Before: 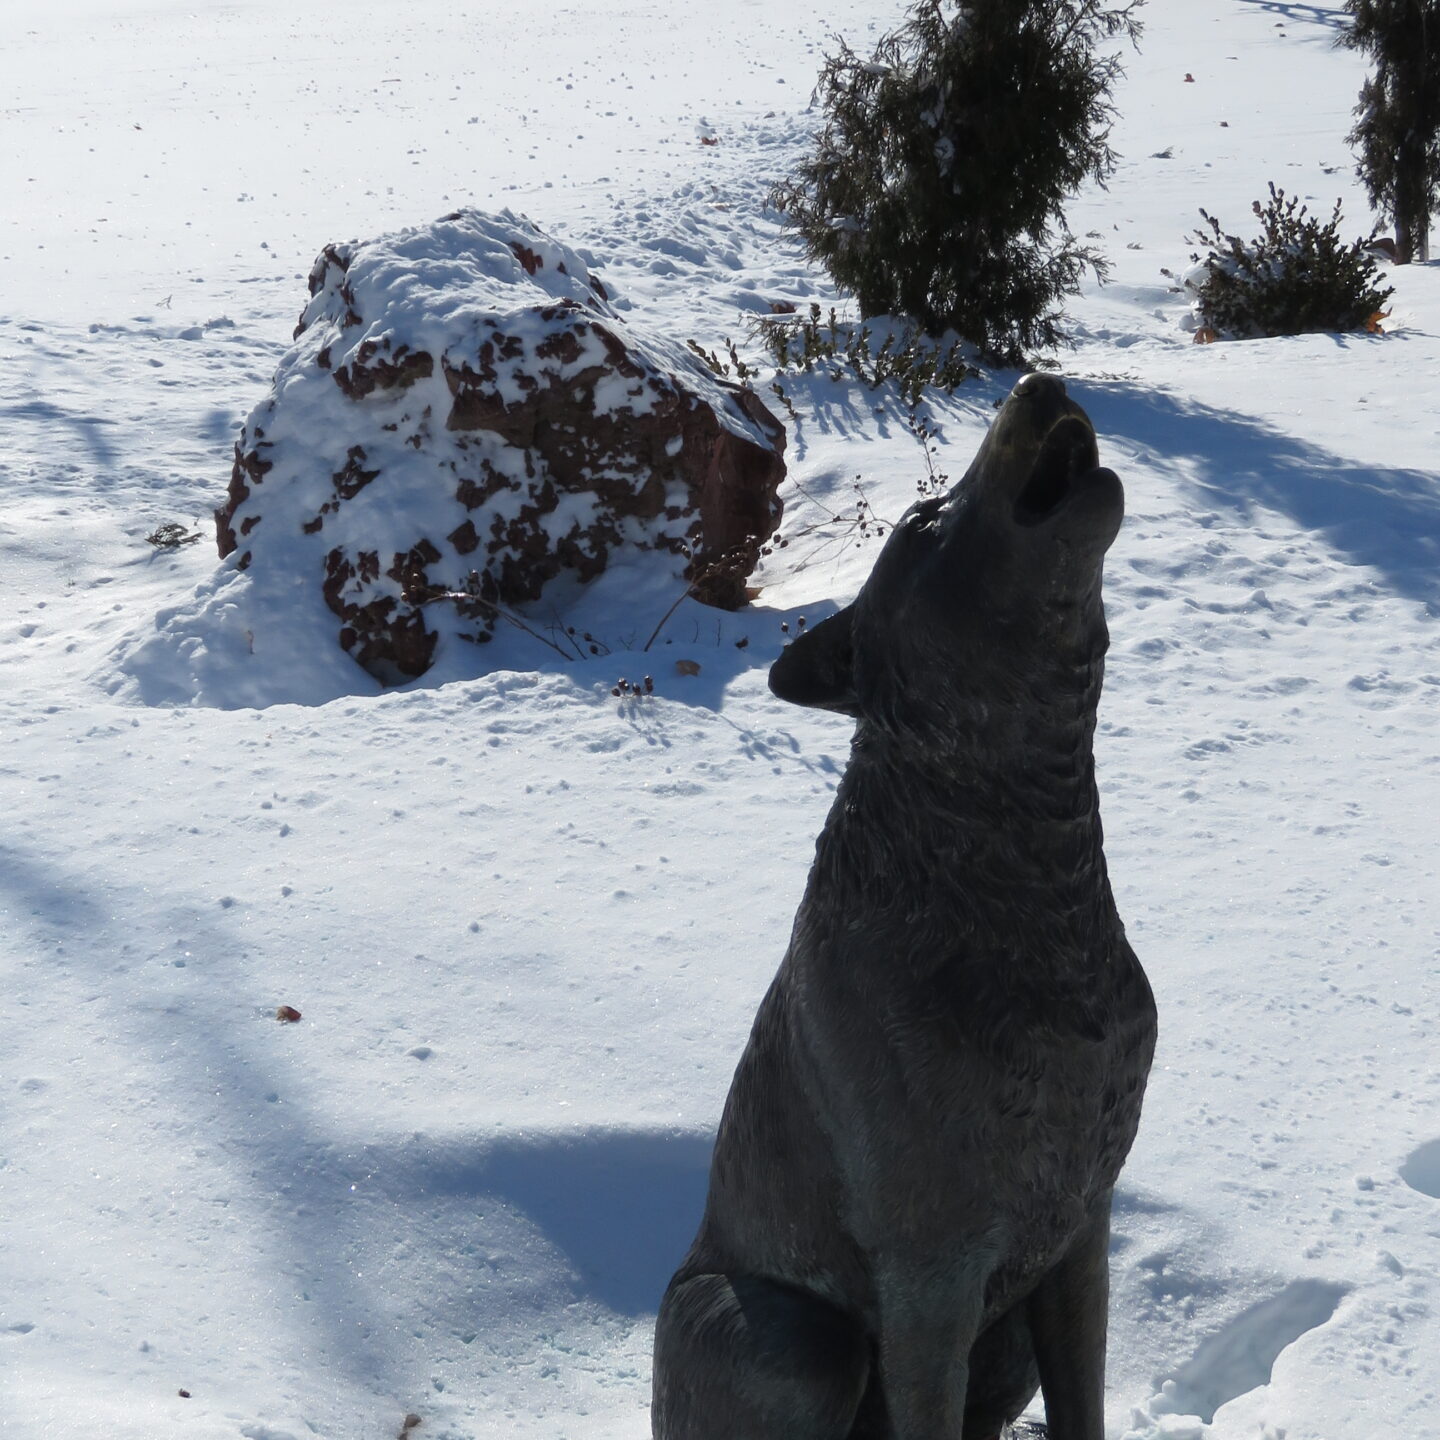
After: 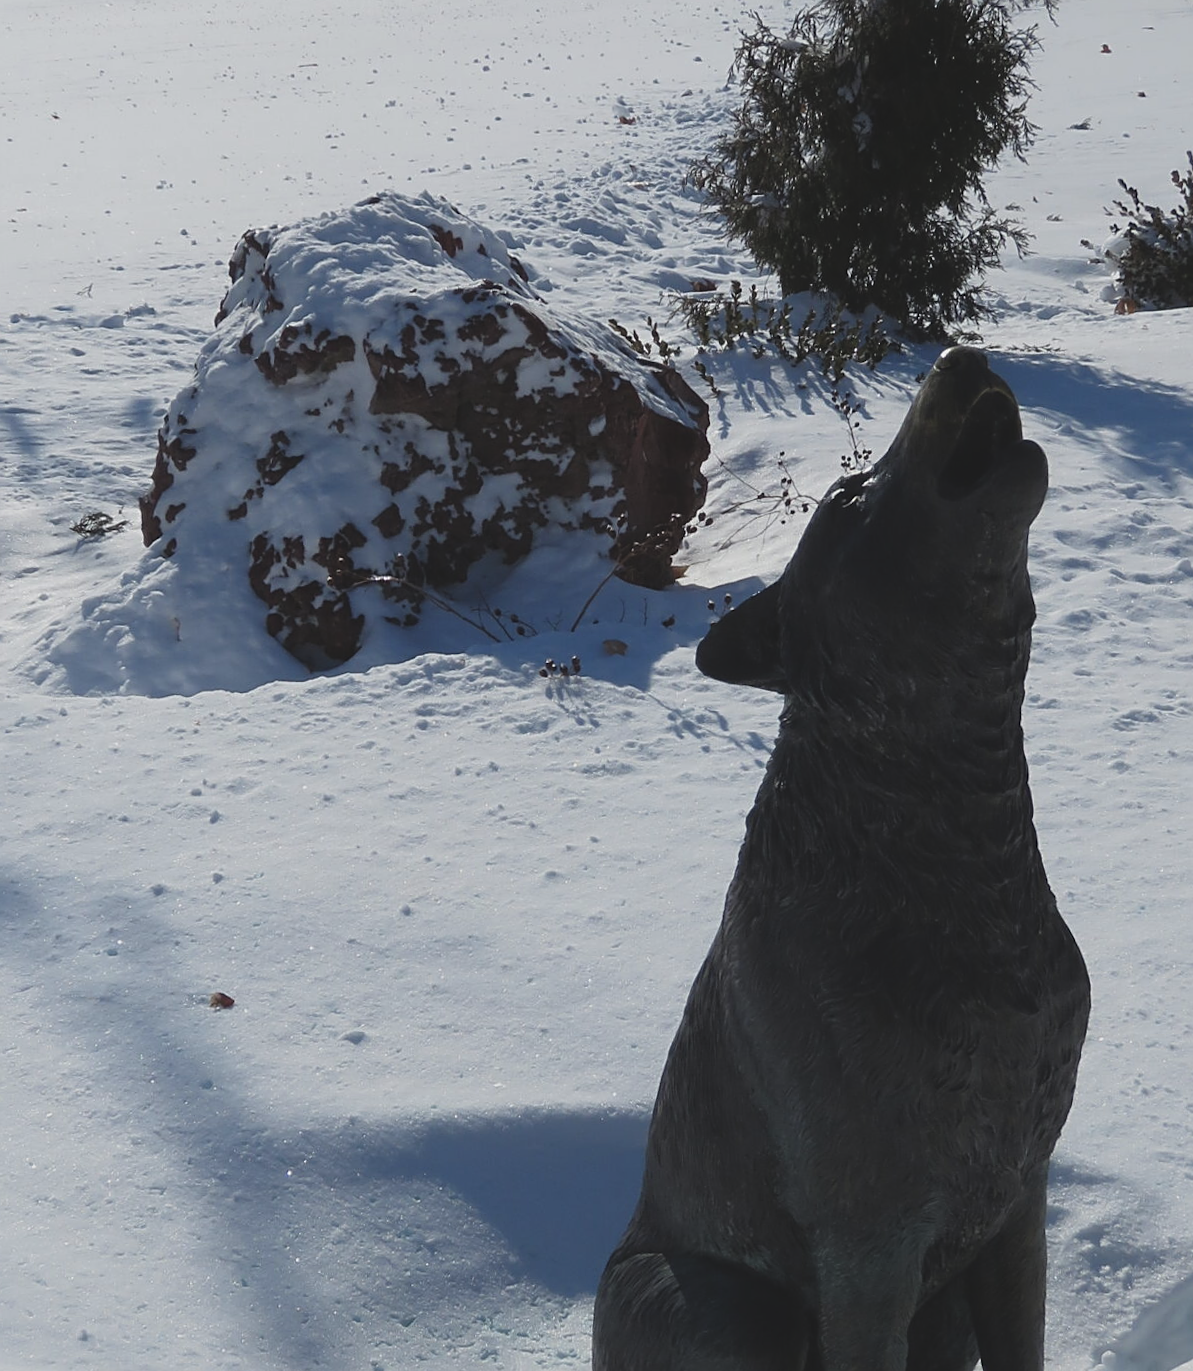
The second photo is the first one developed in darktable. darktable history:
sharpen: on, module defaults
crop and rotate: angle 1°, left 4.281%, top 0.642%, right 11.383%, bottom 2.486%
exposure: black level correction -0.015, exposure -0.5 EV, compensate highlight preservation false
